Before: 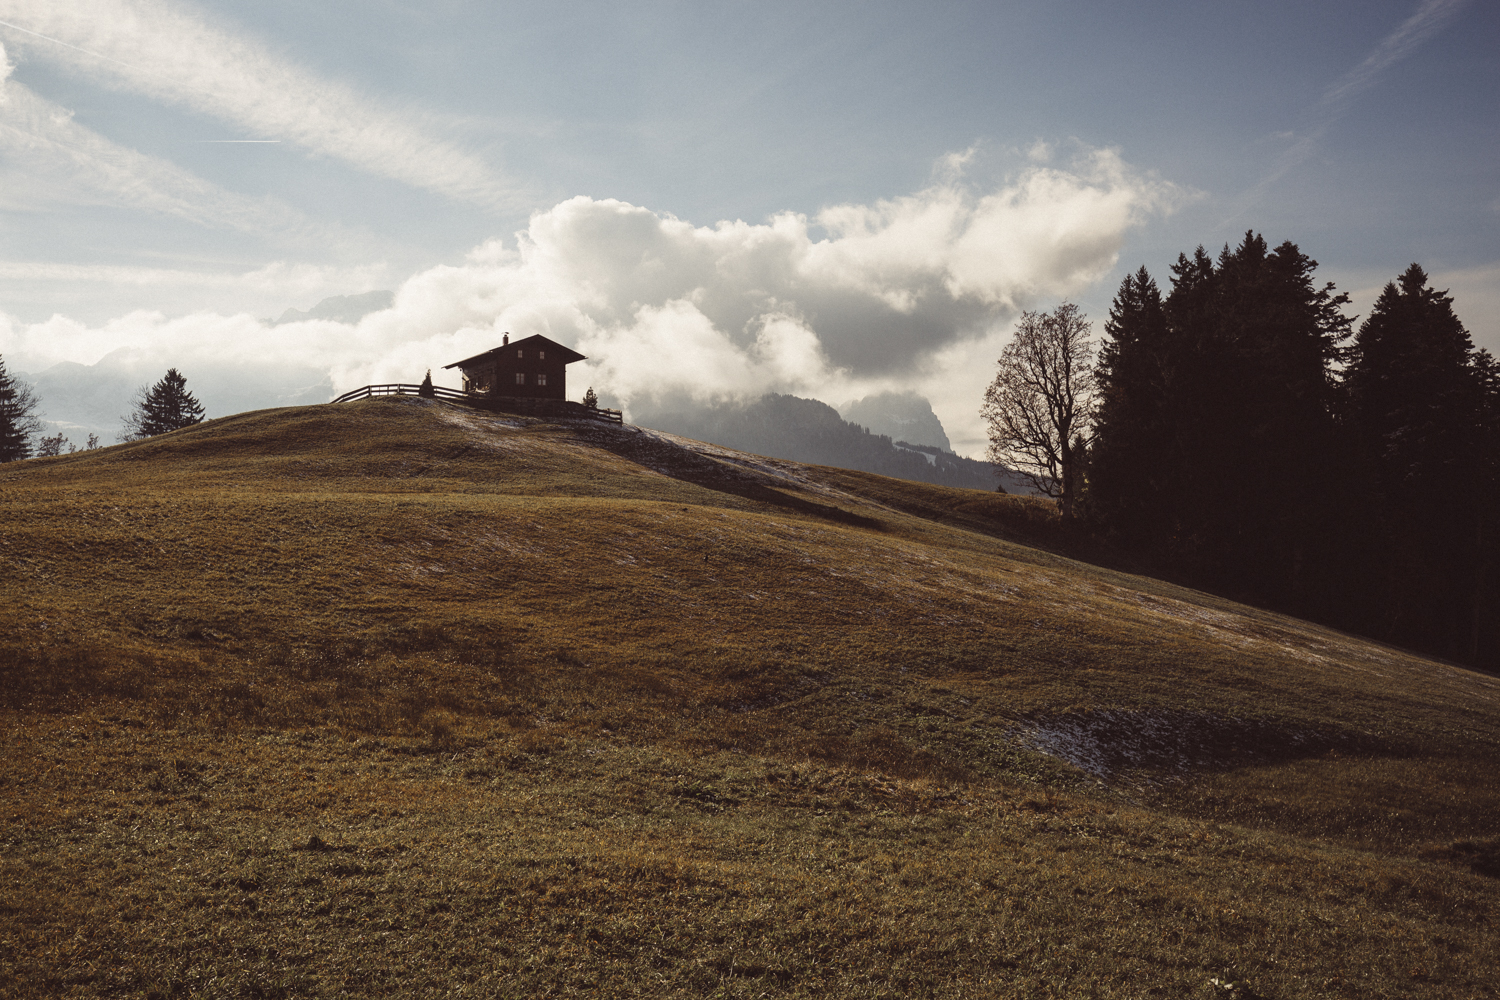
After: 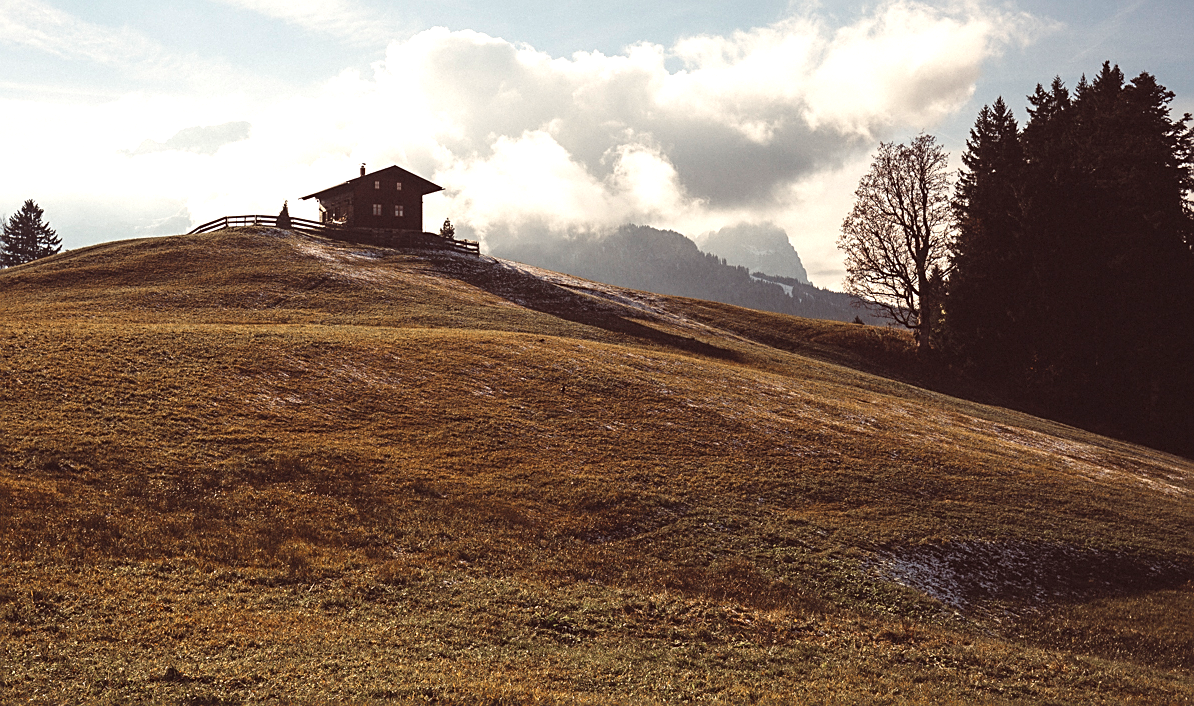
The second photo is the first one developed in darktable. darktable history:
crop: left 9.562%, top 16.963%, right 10.773%, bottom 12.38%
exposure: black level correction -0.002, exposure 0.54 EV, compensate highlight preservation false
sharpen: on, module defaults
contrast brightness saturation: contrast 0.074
